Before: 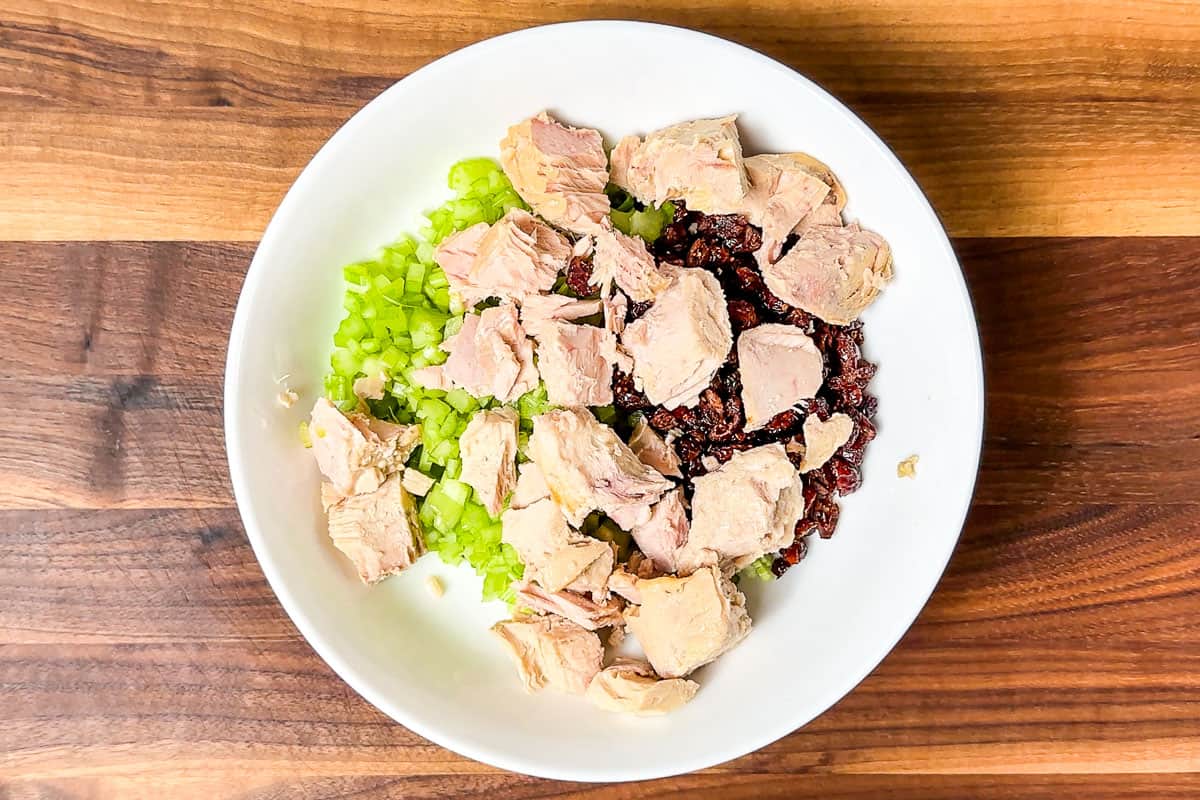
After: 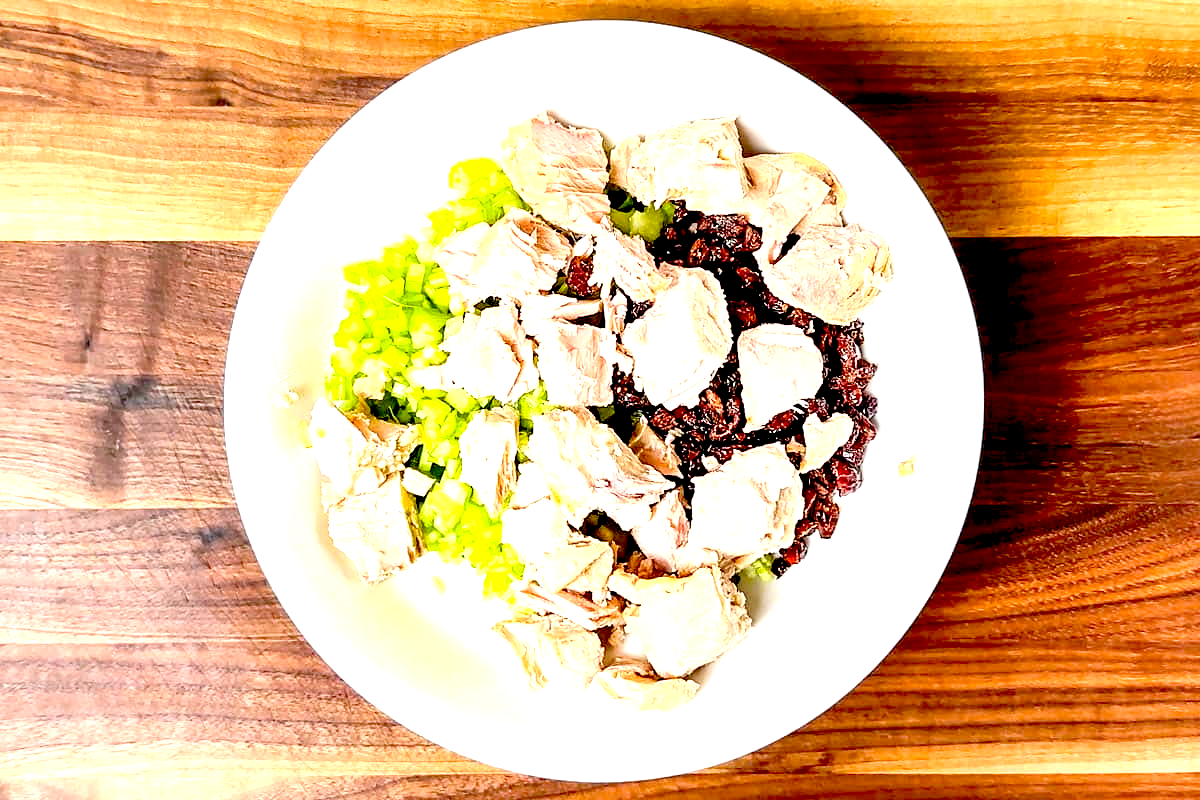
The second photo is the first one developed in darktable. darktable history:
exposure: black level correction 0.036, exposure 0.906 EV, compensate highlight preservation false
